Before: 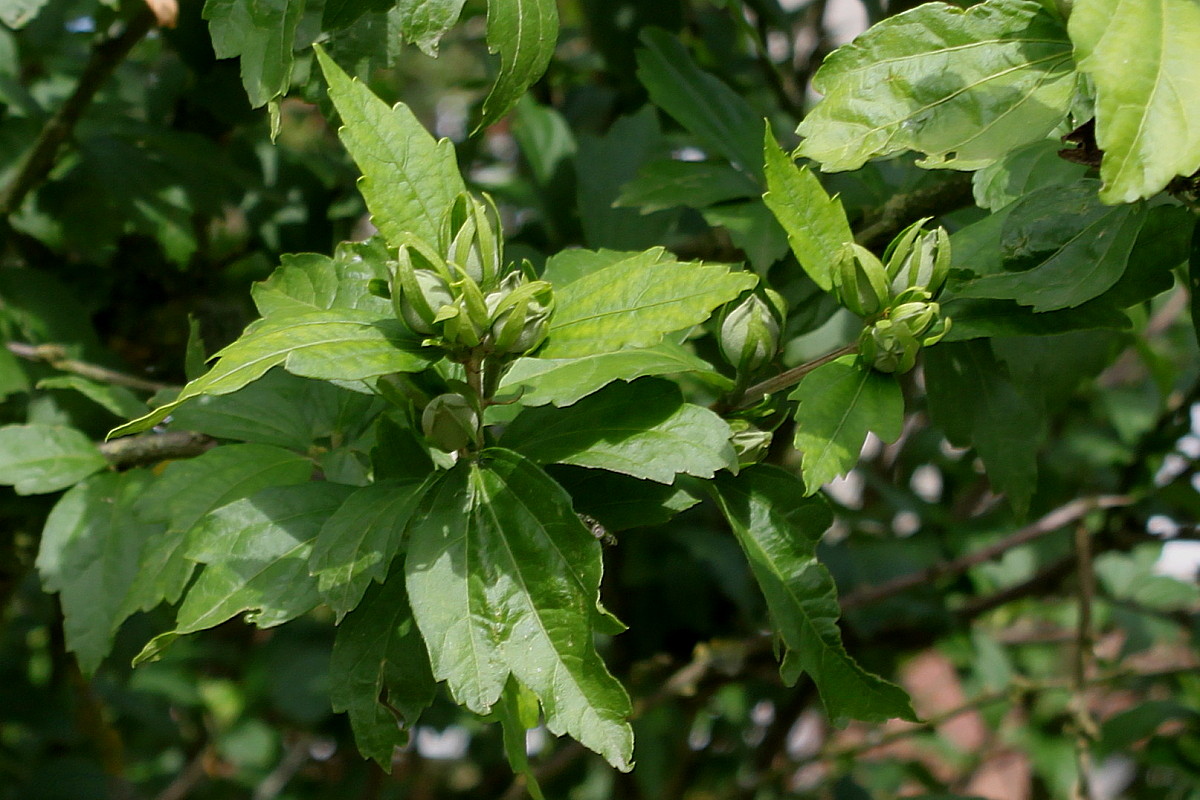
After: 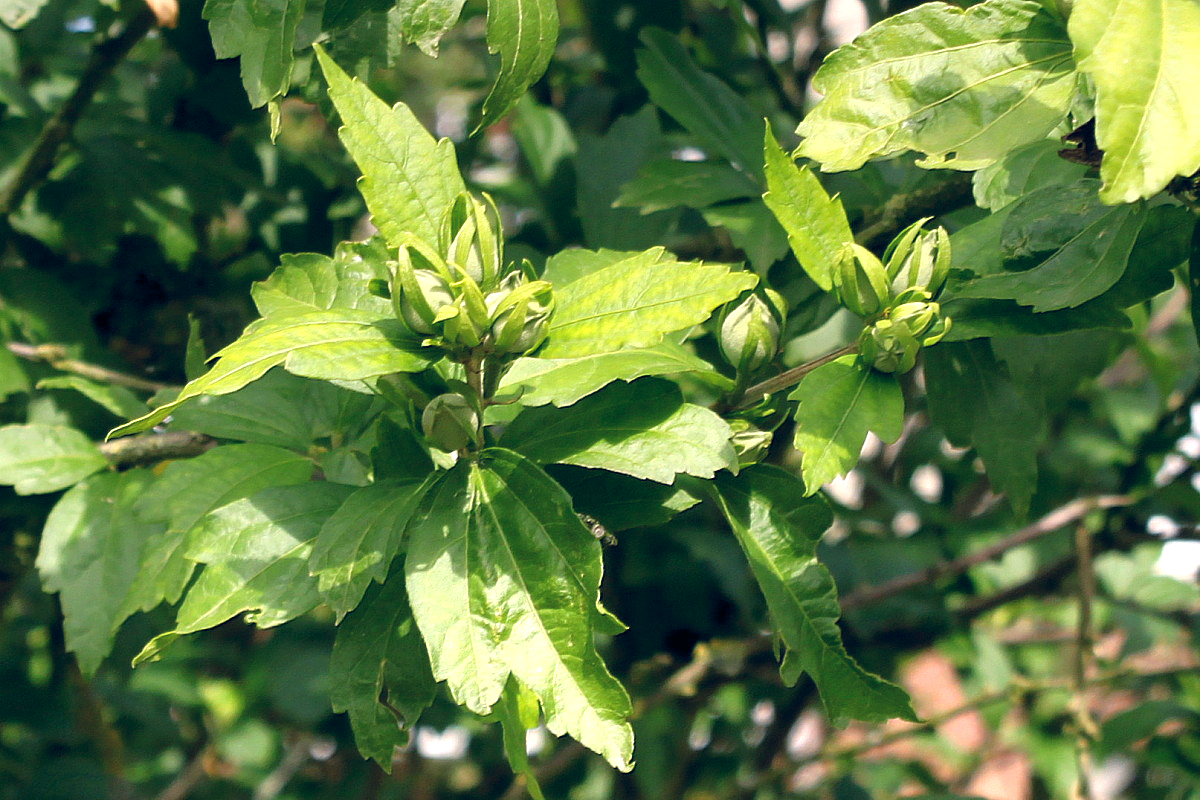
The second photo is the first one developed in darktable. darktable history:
exposure: black level correction 0, exposure 1.3 EV, compensate exposure bias true, compensate highlight preservation false
white balance: red 0.978, blue 0.999
color balance rgb: shadows lift › hue 87.51°, highlights gain › chroma 3.21%, highlights gain › hue 55.1°, global offset › chroma 0.15%, global offset › hue 253.66°, linear chroma grading › global chroma 0.5%
graduated density: rotation -0.352°, offset 57.64
